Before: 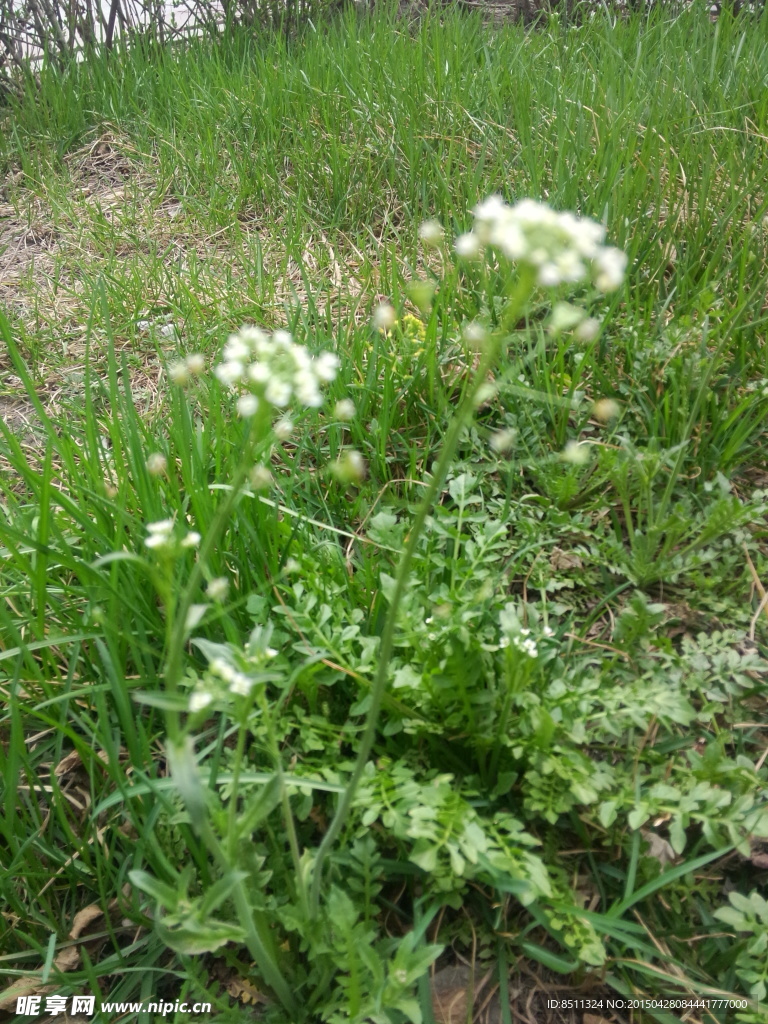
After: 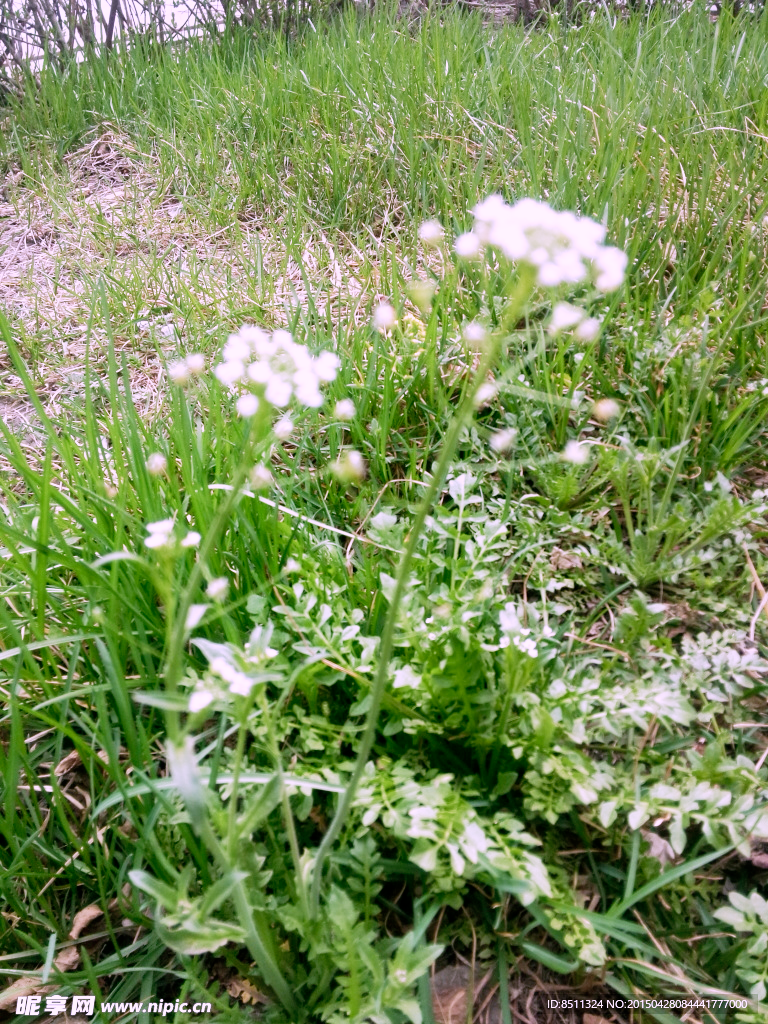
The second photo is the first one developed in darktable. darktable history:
filmic rgb: middle gray luminance 12.74%, black relative exposure -10.13 EV, white relative exposure 3.47 EV, threshold 6 EV, target black luminance 0%, hardness 5.74, latitude 44.69%, contrast 1.221, highlights saturation mix 5%, shadows ↔ highlights balance 26.78%, add noise in highlights 0, preserve chrominance no, color science v3 (2019), use custom middle-gray values true, iterations of high-quality reconstruction 0, contrast in highlights soft, enable highlight reconstruction true
color correction: highlights a* 15.46, highlights b* -20.56
